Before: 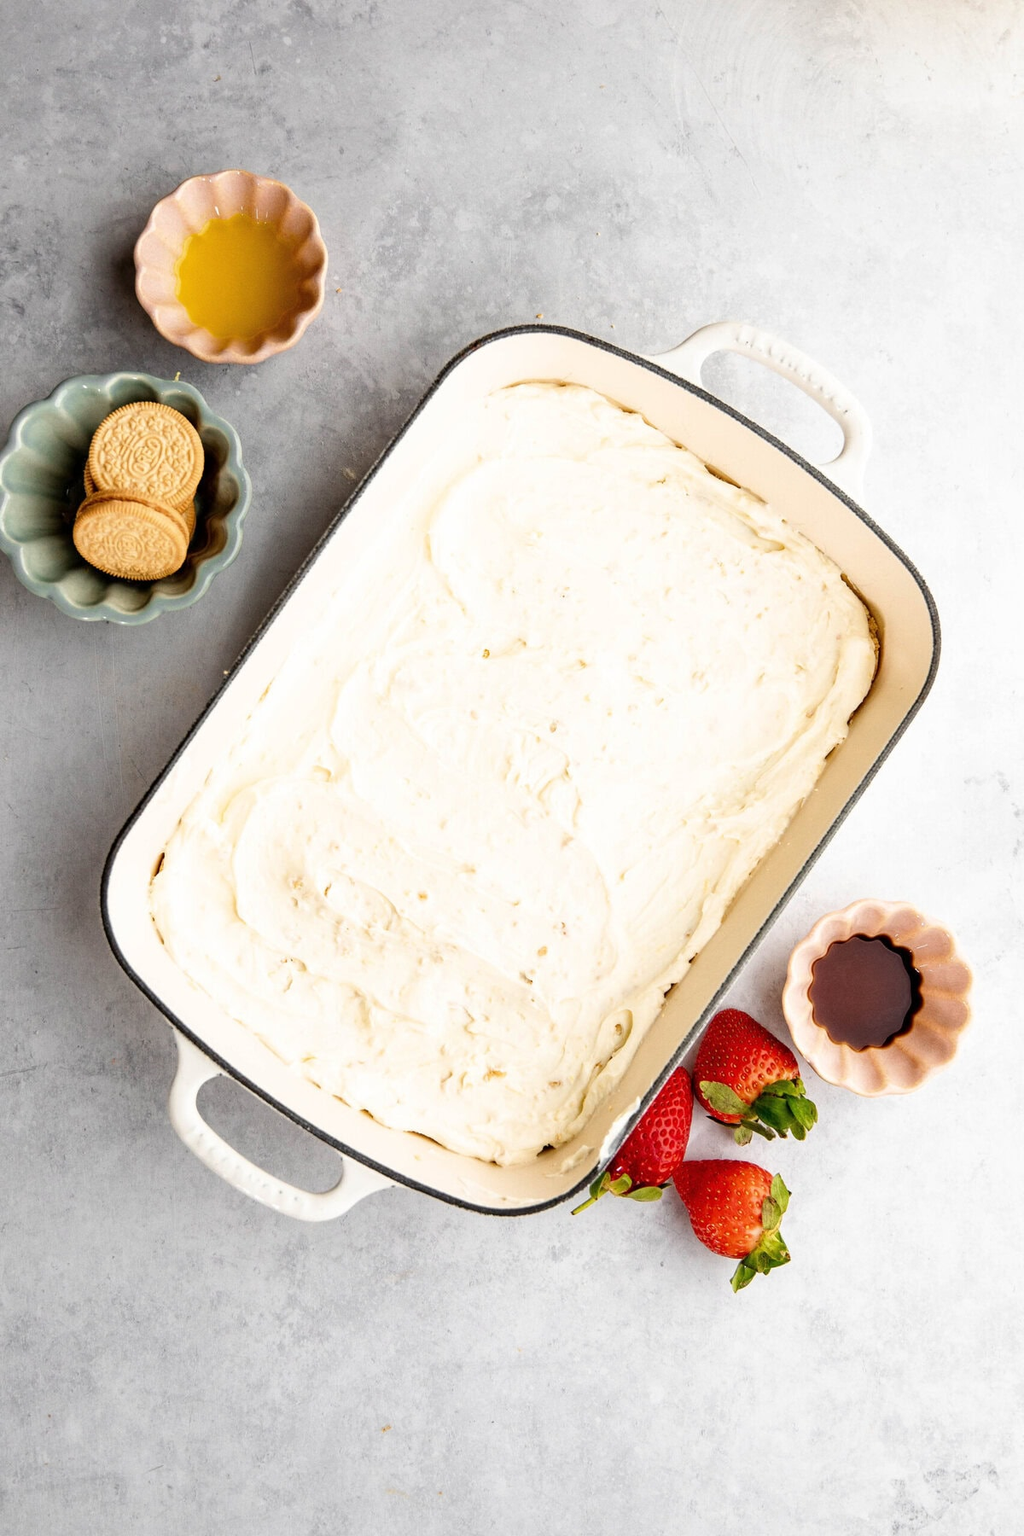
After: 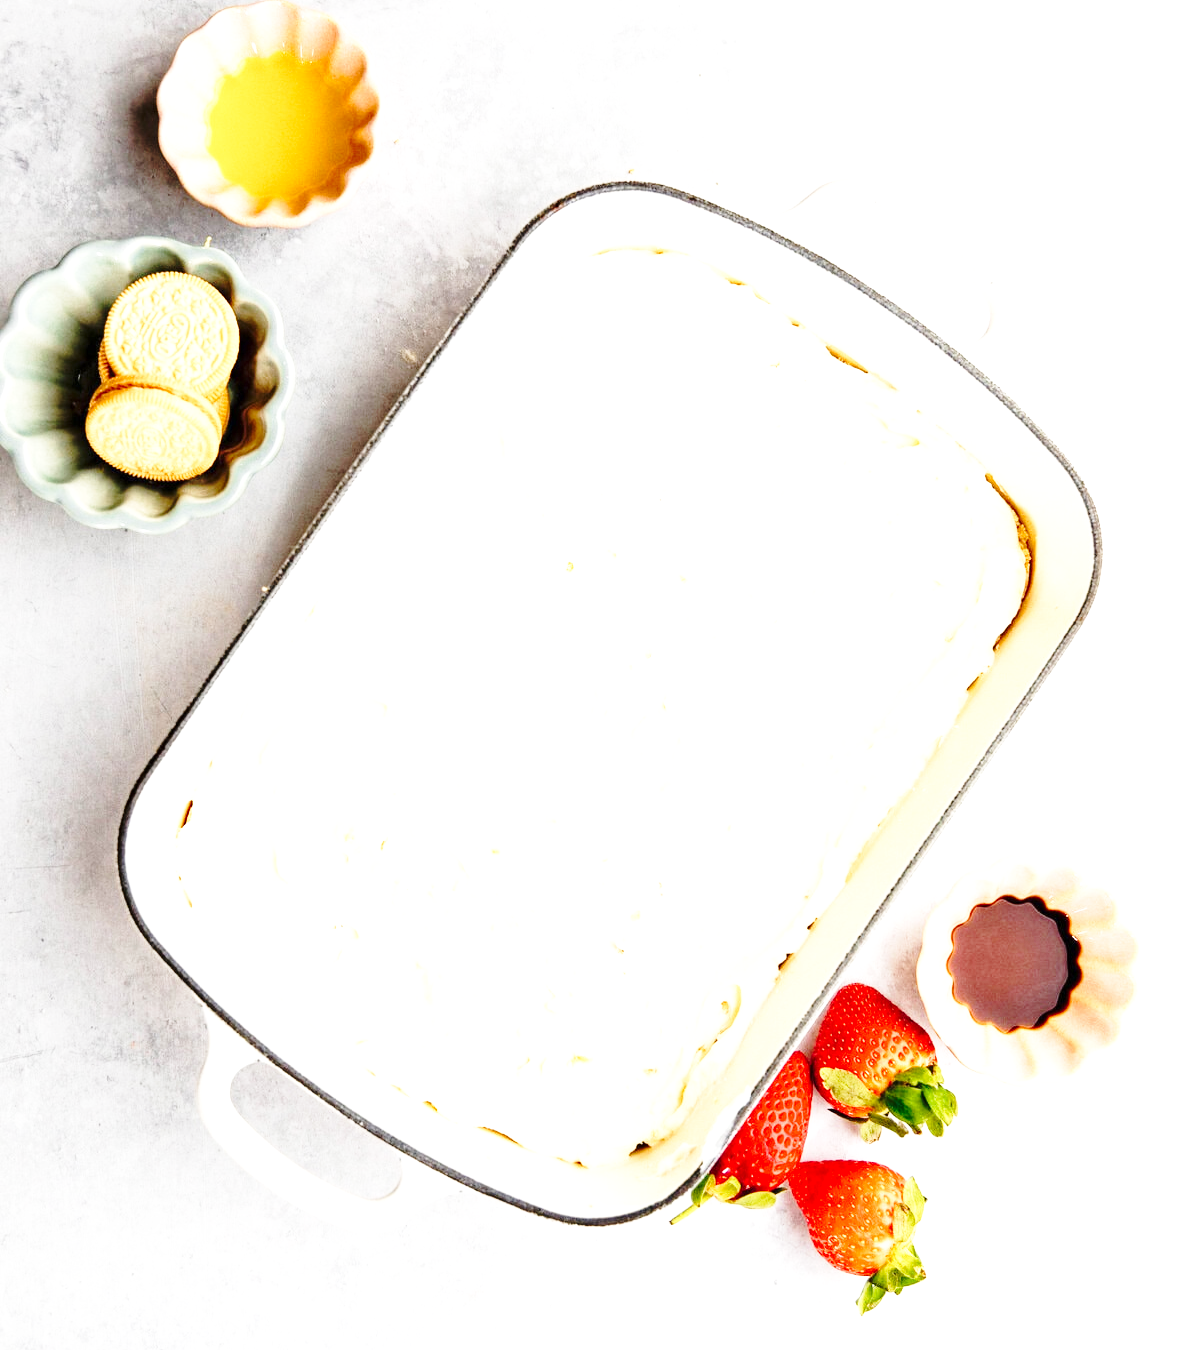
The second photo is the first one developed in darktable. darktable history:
crop: top 11.065%, bottom 13.902%
base curve: curves: ch0 [(0, 0) (0.032, 0.037) (0.105, 0.228) (0.435, 0.76) (0.856, 0.983) (1, 1)], preserve colors none
exposure: exposure 0.78 EV, compensate exposure bias true, compensate highlight preservation false
